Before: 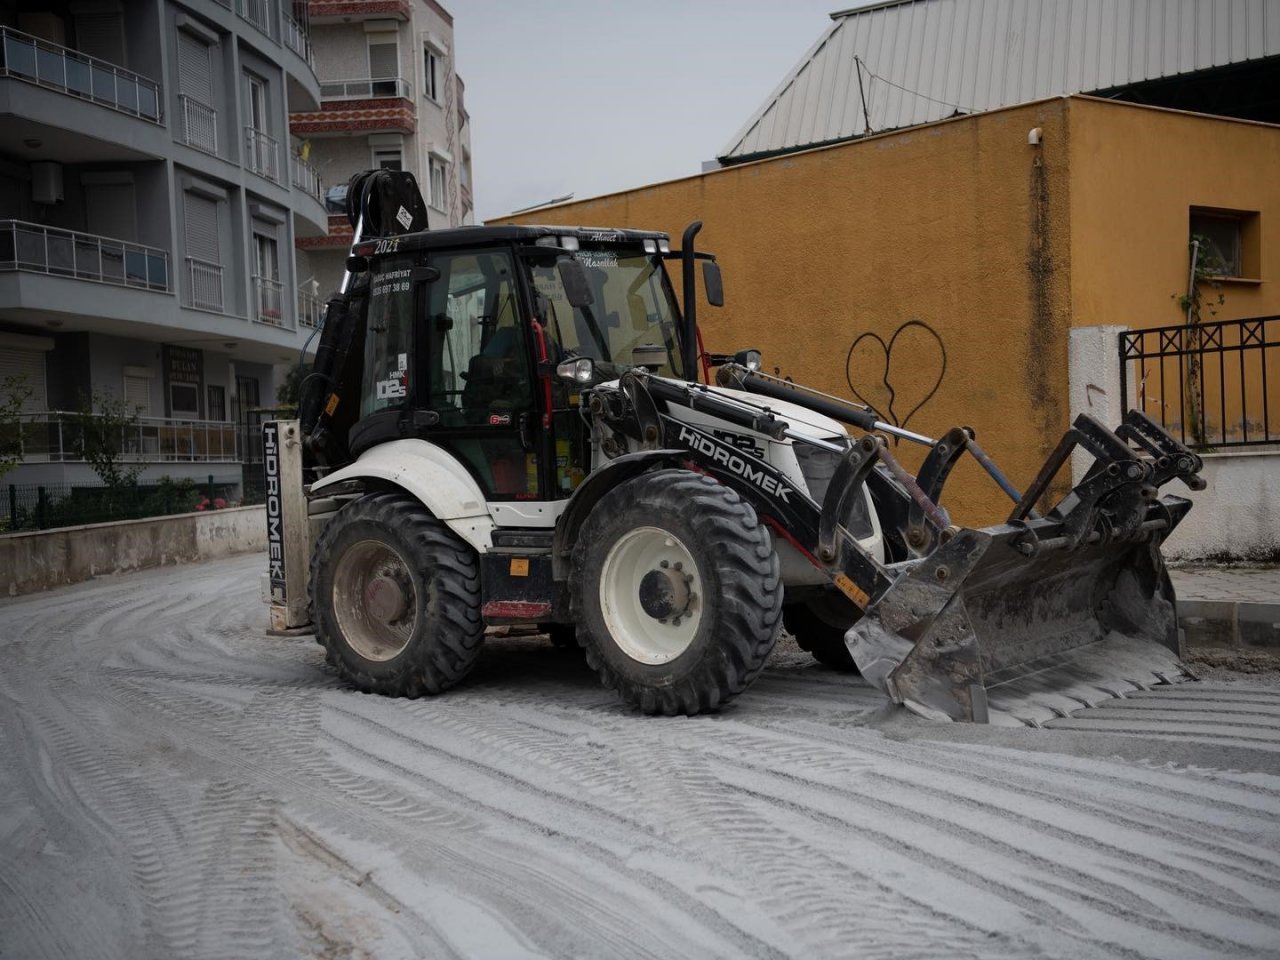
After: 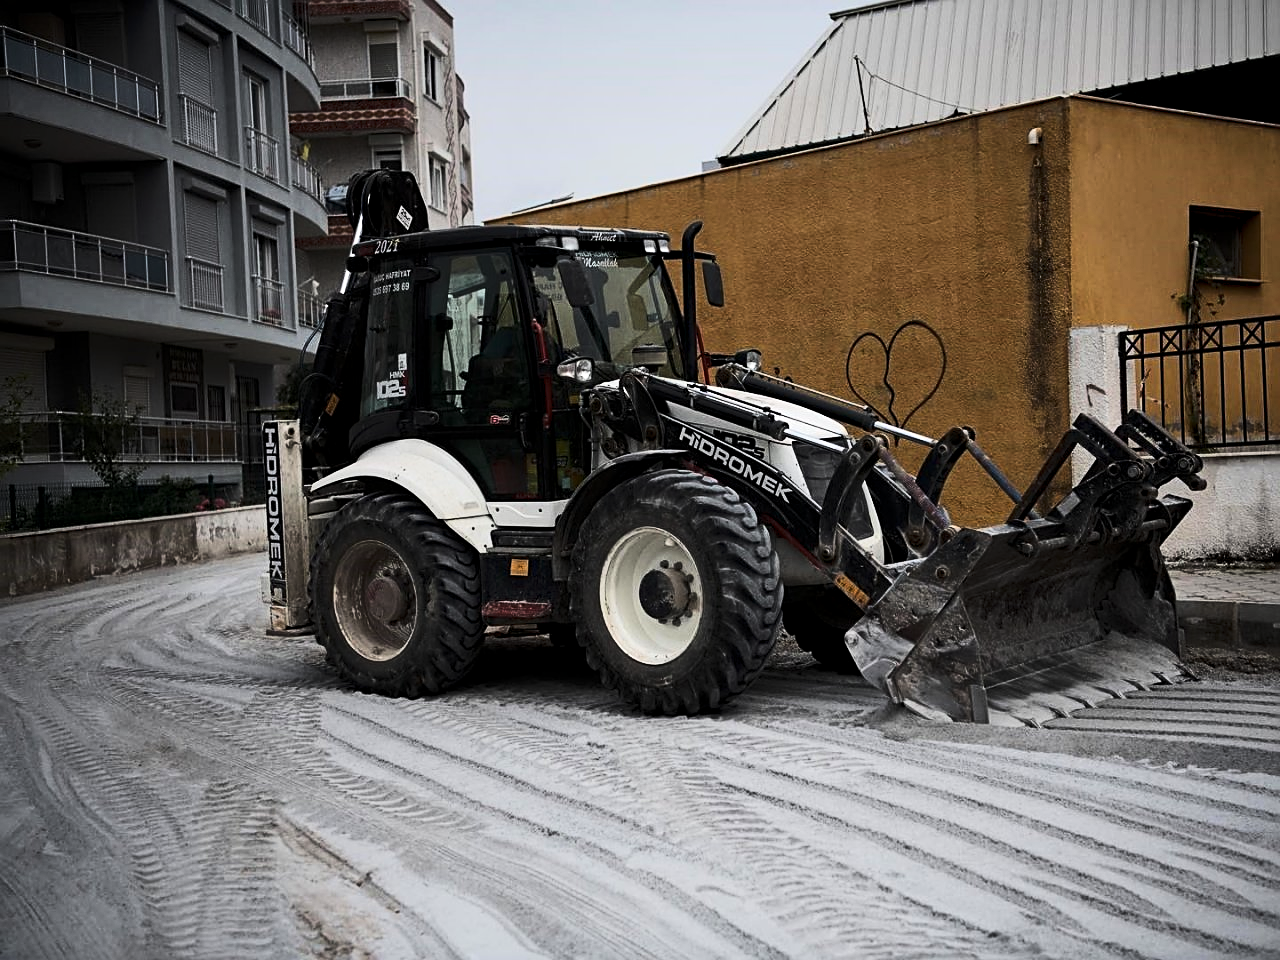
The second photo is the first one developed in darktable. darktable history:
tone curve: curves: ch0 [(0, 0) (0.288, 0.201) (0.683, 0.793) (1, 1)], color space Lab, linked channels, preserve colors none
sharpen: on, module defaults
contrast equalizer: octaves 7, y [[0.6 ×6], [0.55 ×6], [0 ×6], [0 ×6], [0 ×6]], mix 0.3
